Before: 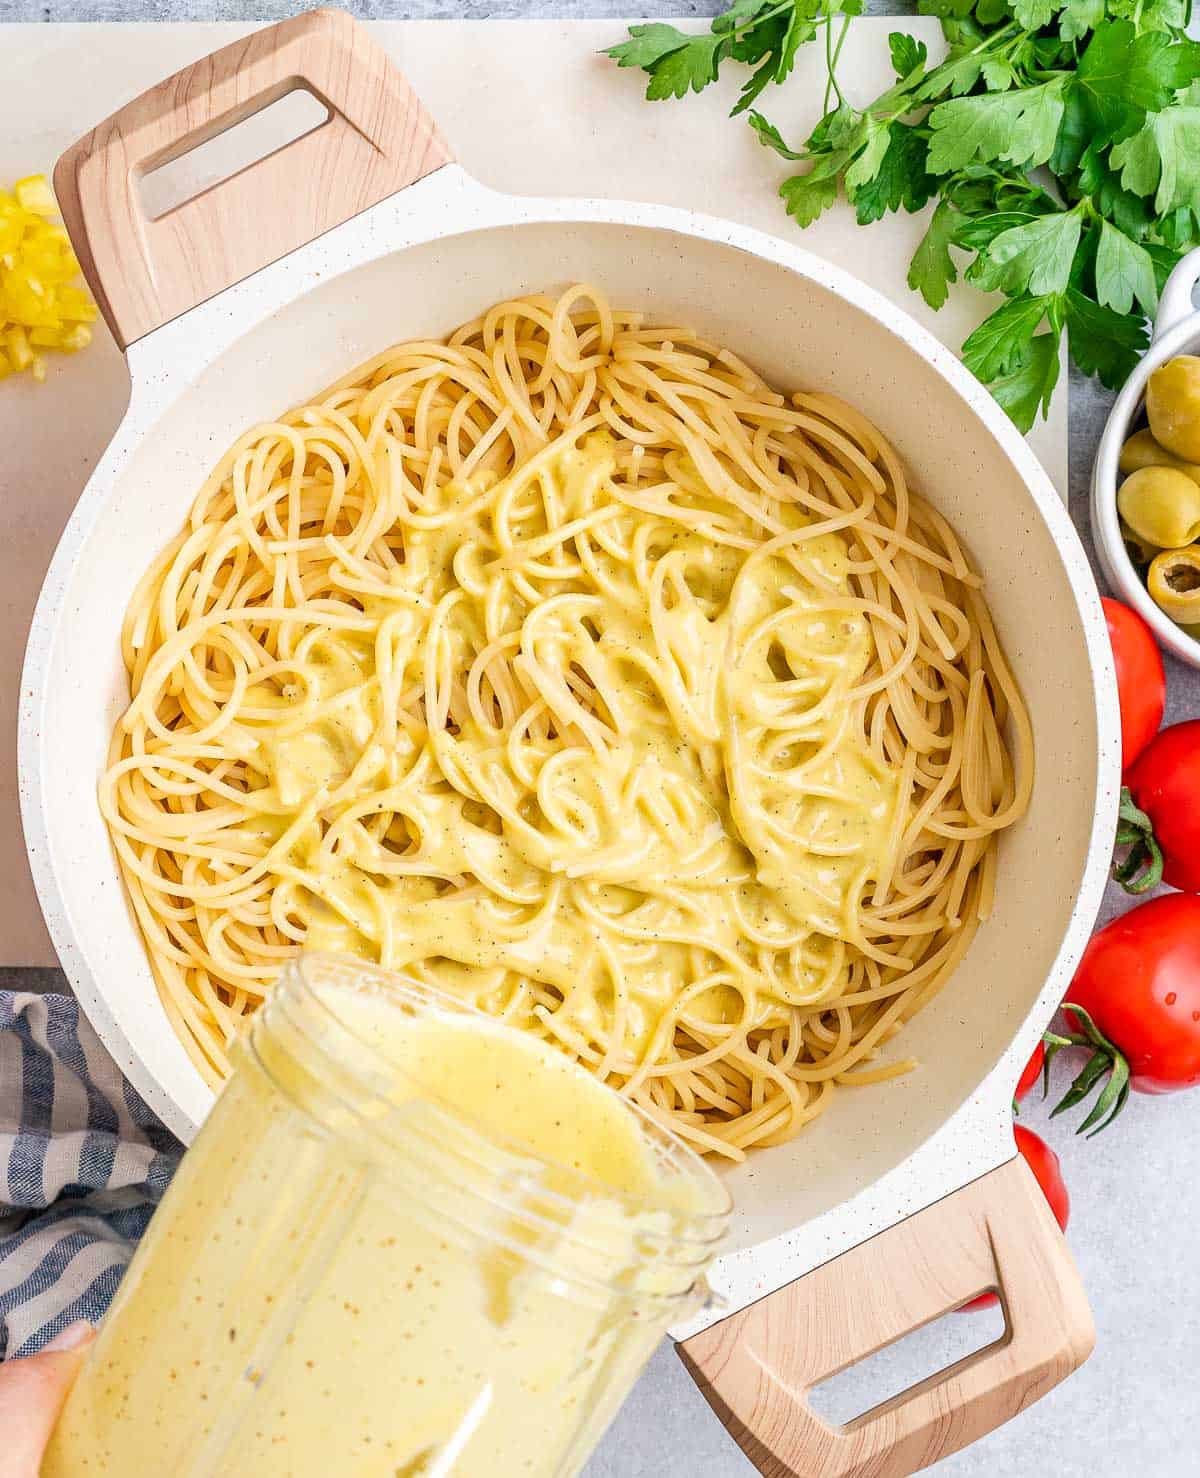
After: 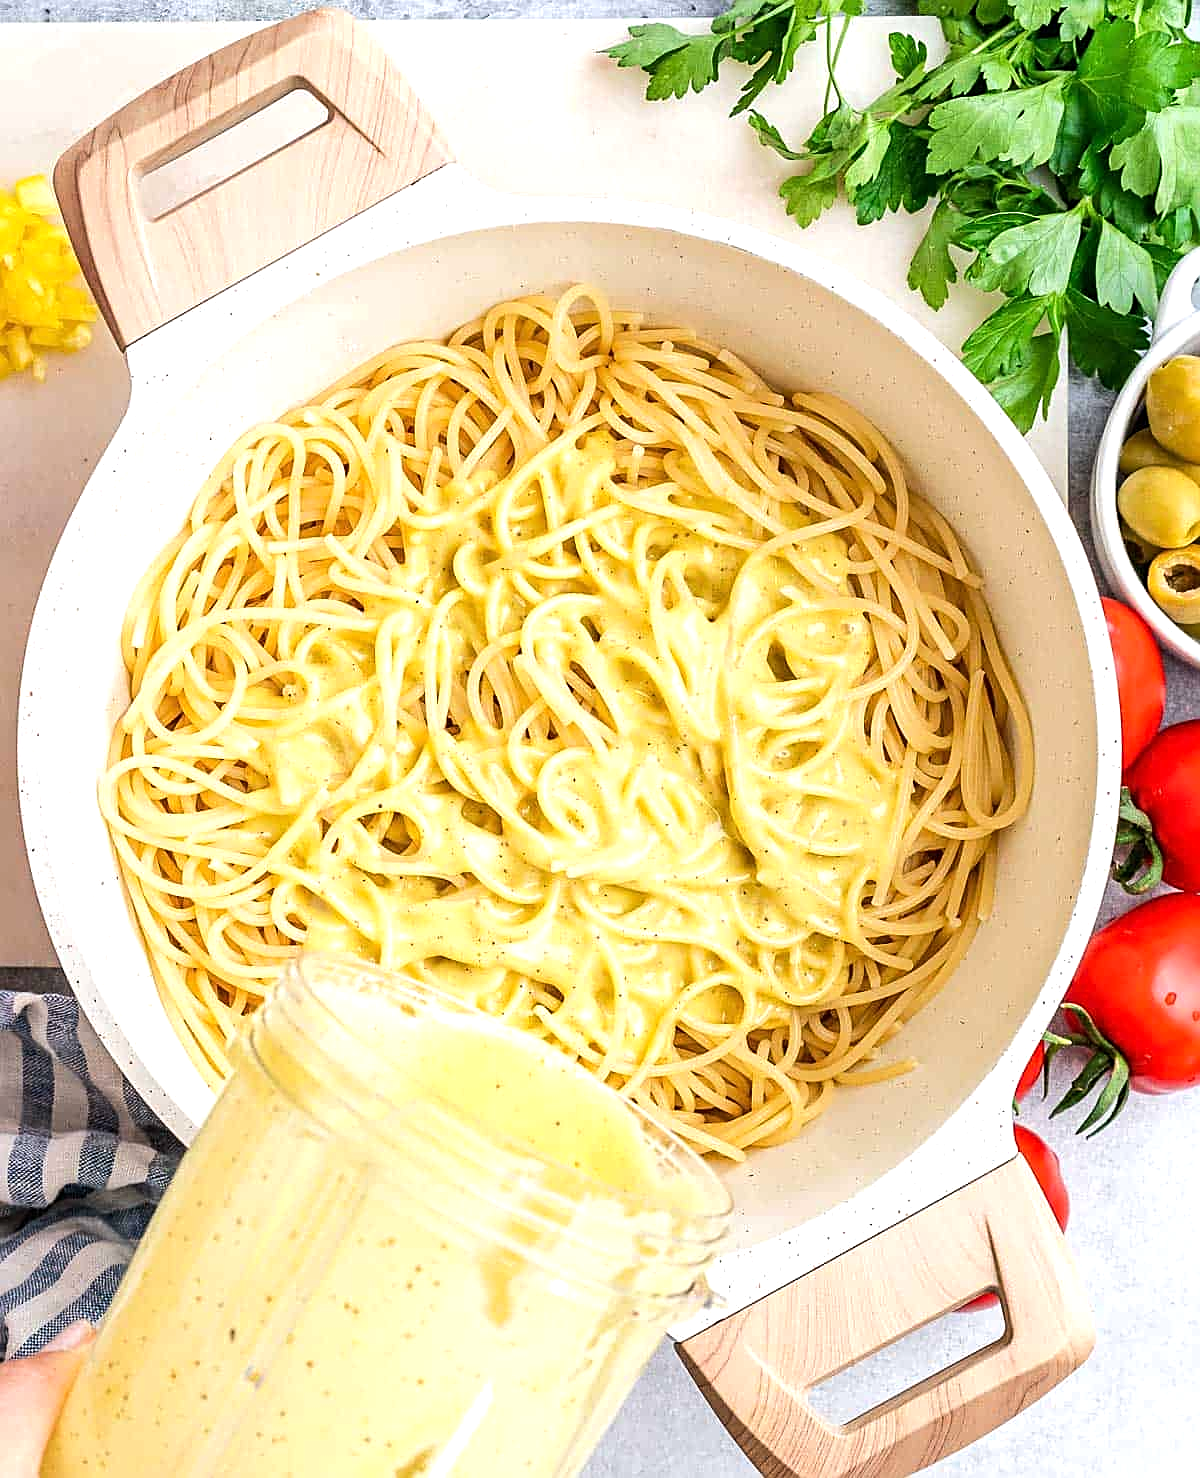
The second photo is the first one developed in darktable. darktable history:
tone equalizer: -8 EV -0.418 EV, -7 EV -0.423 EV, -6 EV -0.341 EV, -5 EV -0.236 EV, -3 EV 0.234 EV, -2 EV 0.323 EV, -1 EV 0.395 EV, +0 EV 0.392 EV, edges refinement/feathering 500, mask exposure compensation -1.57 EV, preserve details no
sharpen: on, module defaults
